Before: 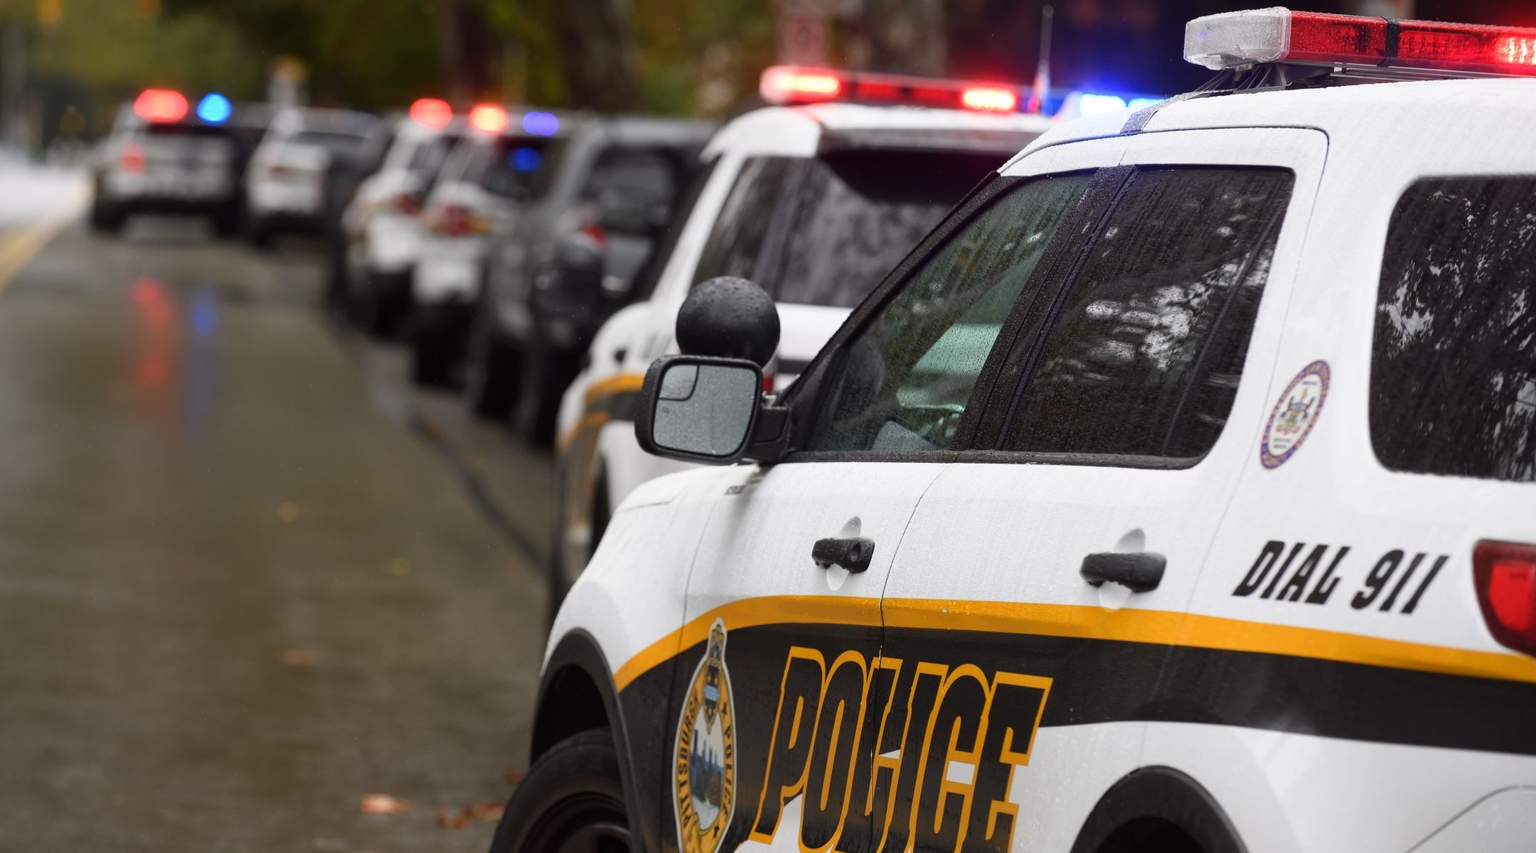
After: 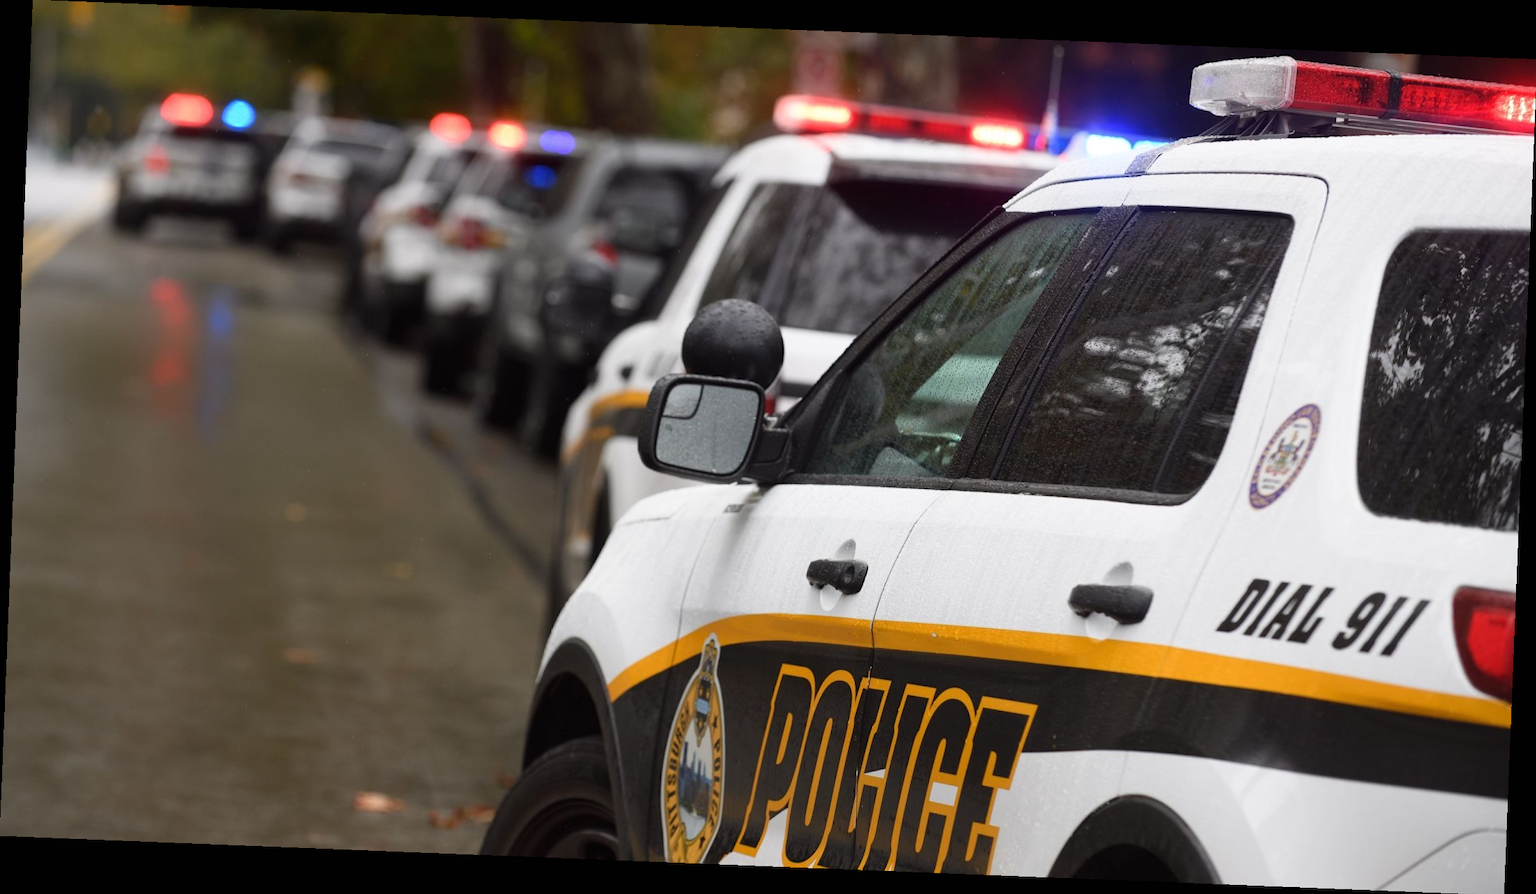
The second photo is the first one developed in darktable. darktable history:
rotate and perspective: rotation 2.27°, automatic cropping off
exposure: black level correction 0, compensate exposure bias true, compensate highlight preservation false
